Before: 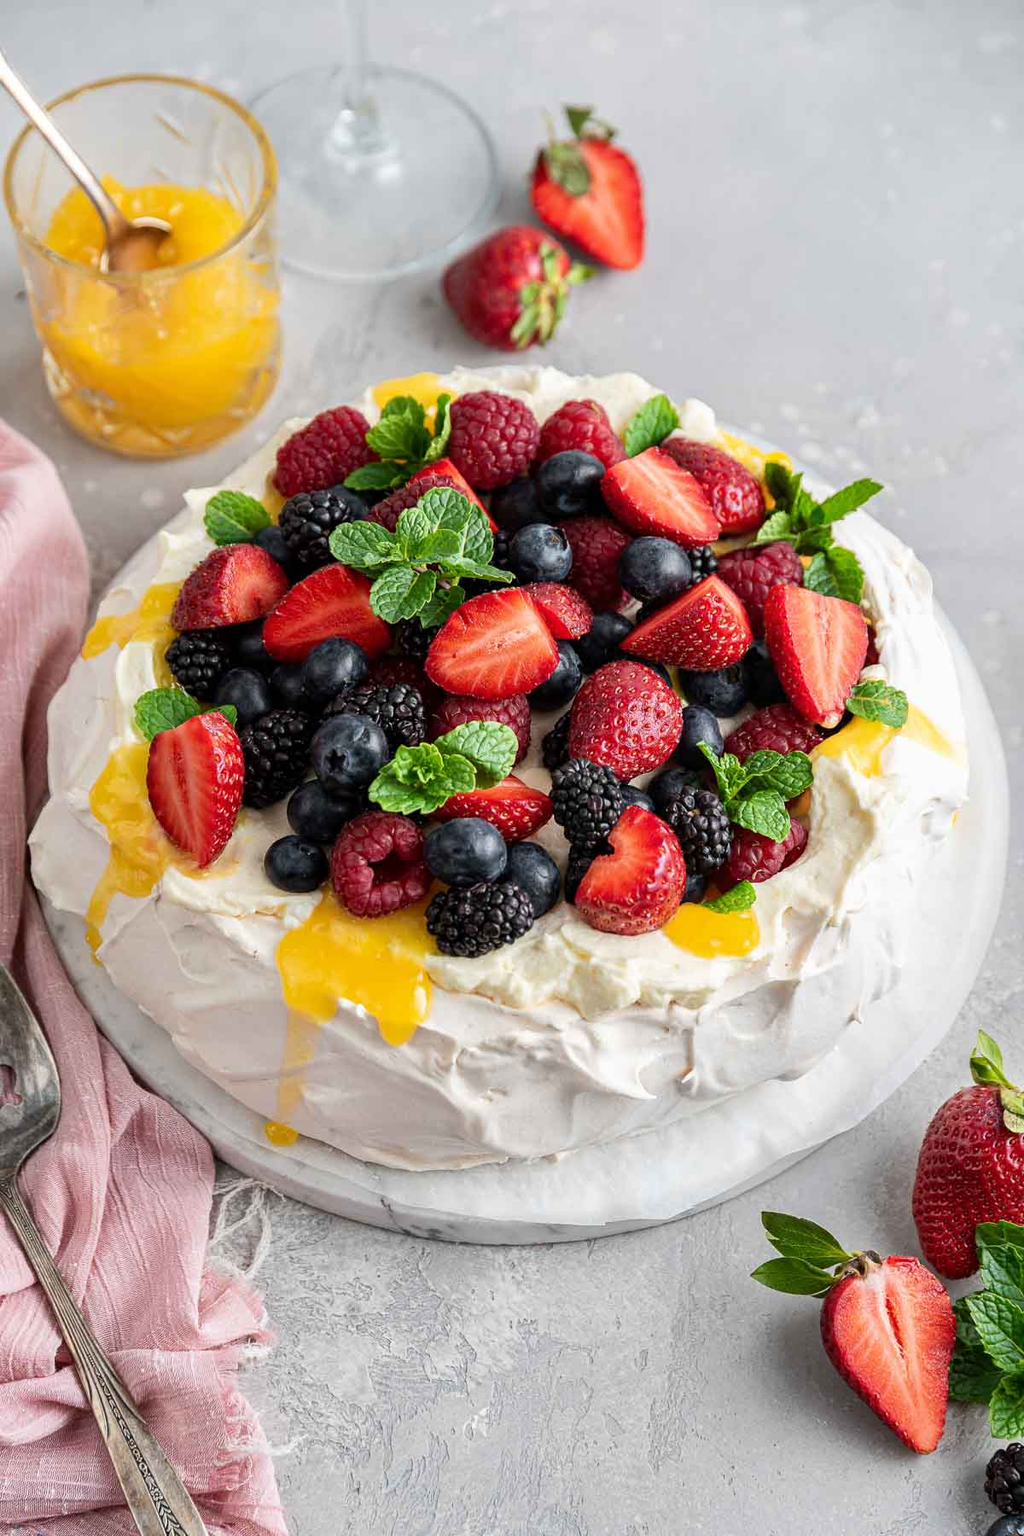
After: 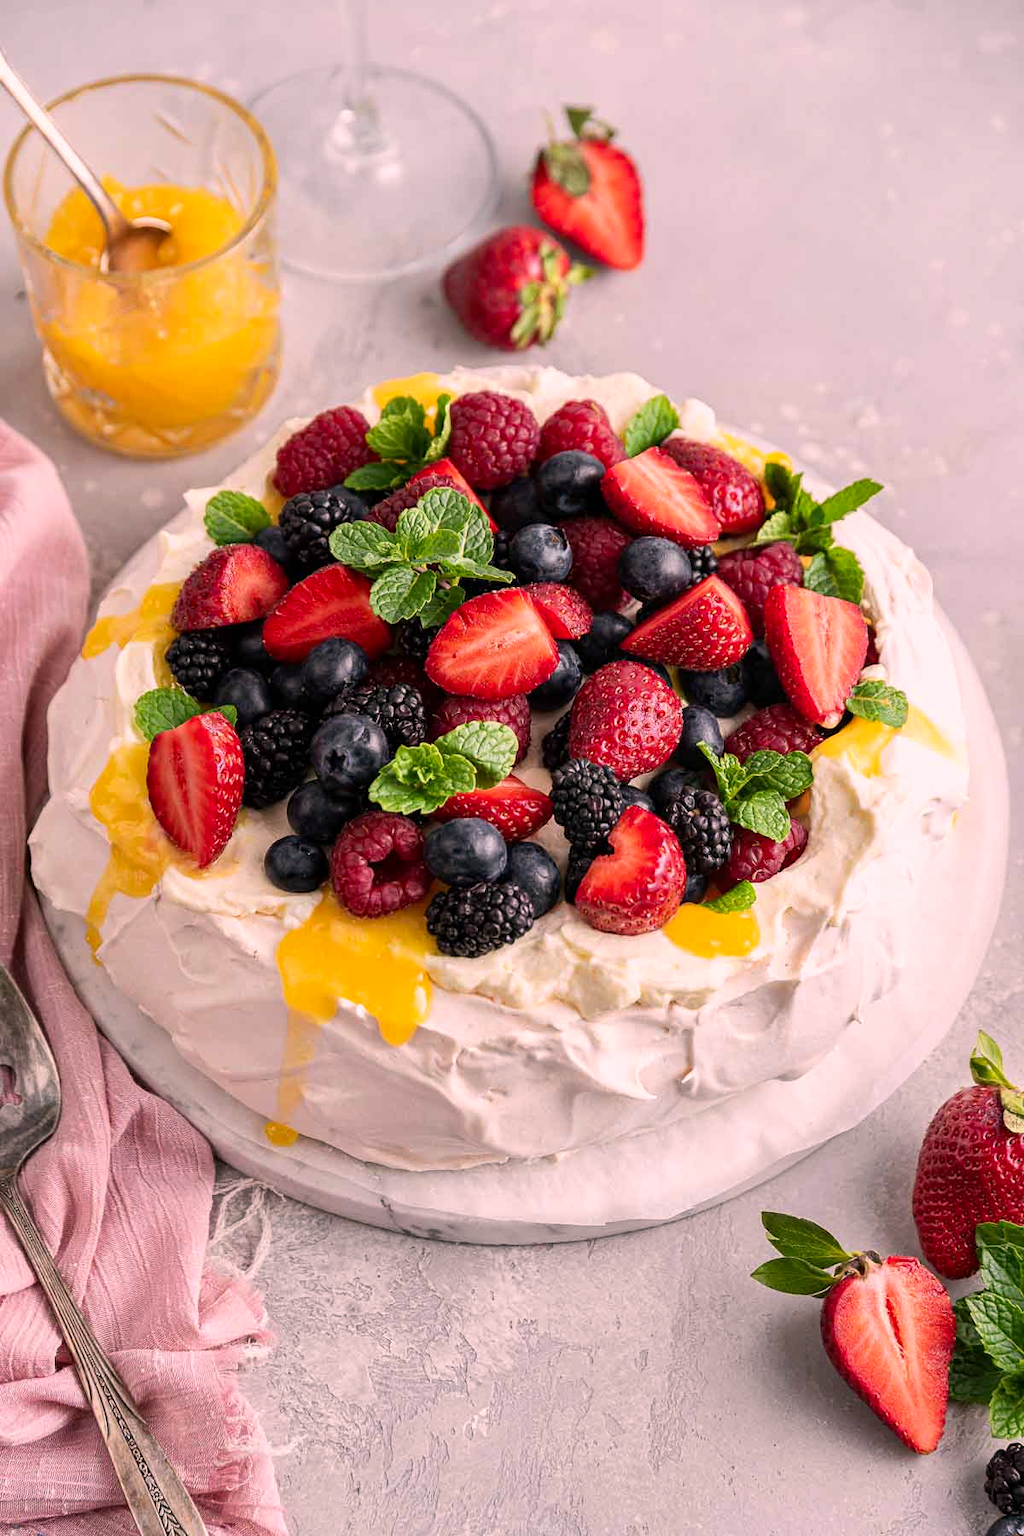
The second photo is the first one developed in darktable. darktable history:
color correction: highlights a* 14.69, highlights b* 4.8
